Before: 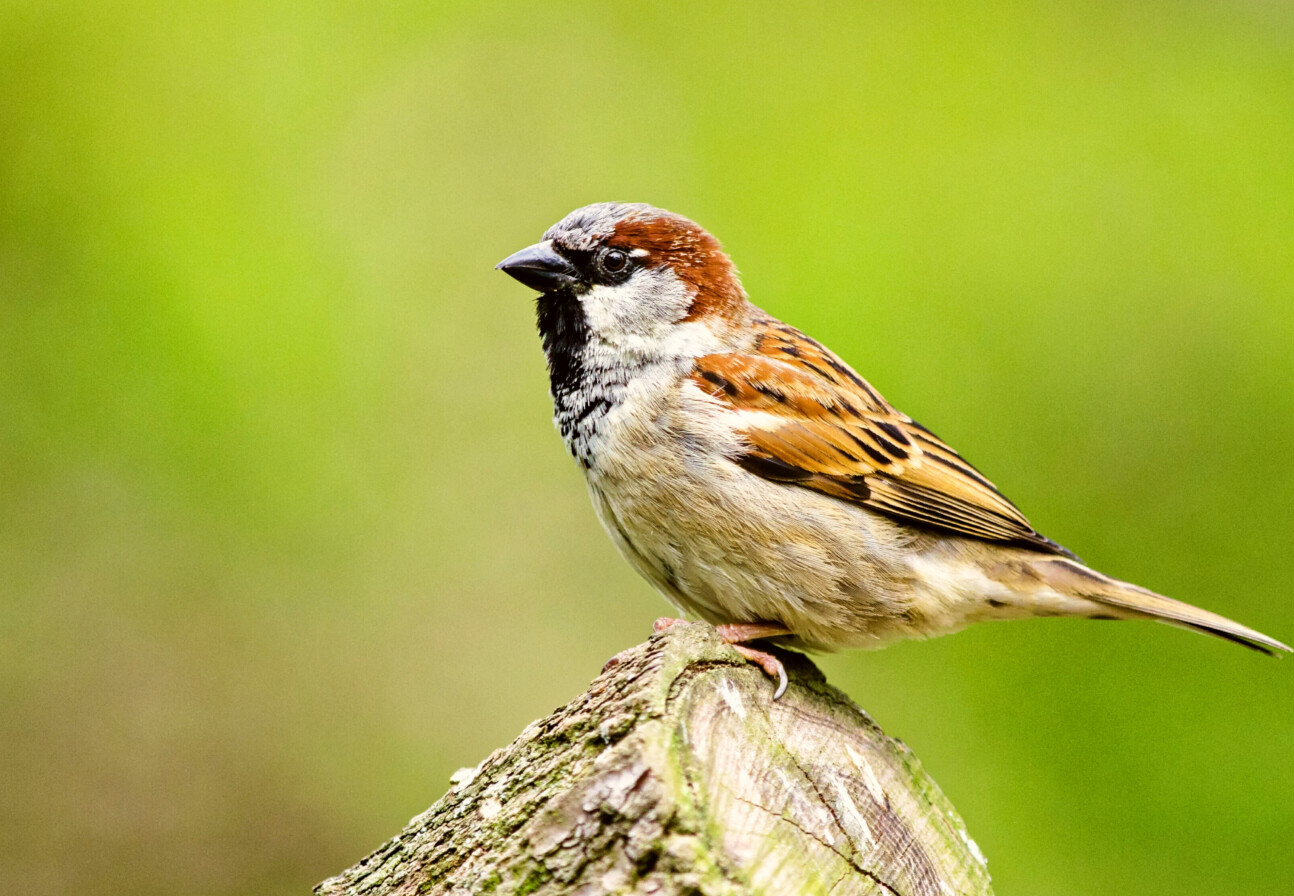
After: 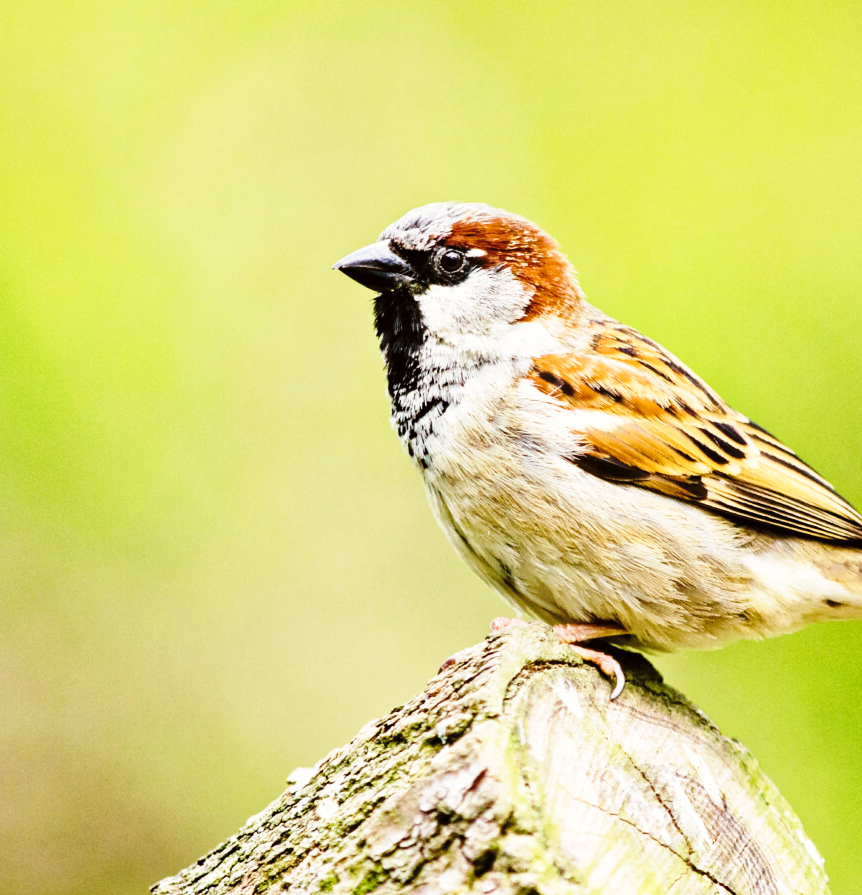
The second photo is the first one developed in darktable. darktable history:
crop and rotate: left 12.673%, right 20.66%
contrast brightness saturation: saturation -0.1
base curve: curves: ch0 [(0, 0) (0.028, 0.03) (0.121, 0.232) (0.46, 0.748) (0.859, 0.968) (1, 1)], preserve colors none
rgb curve: mode RGB, independent channels
